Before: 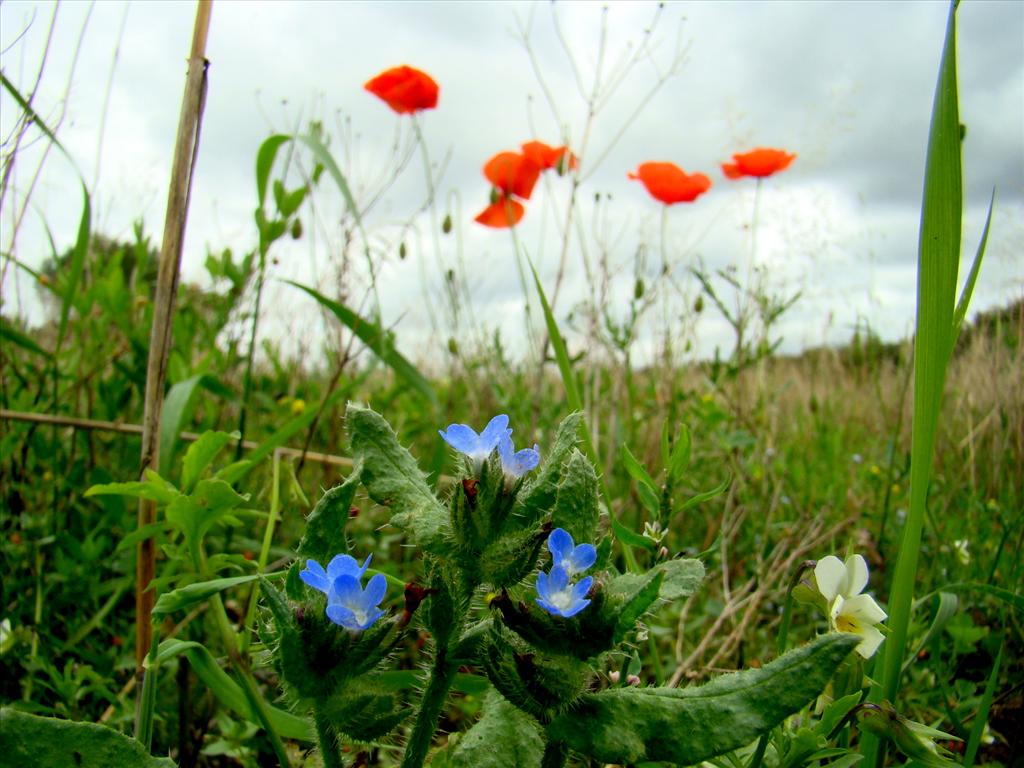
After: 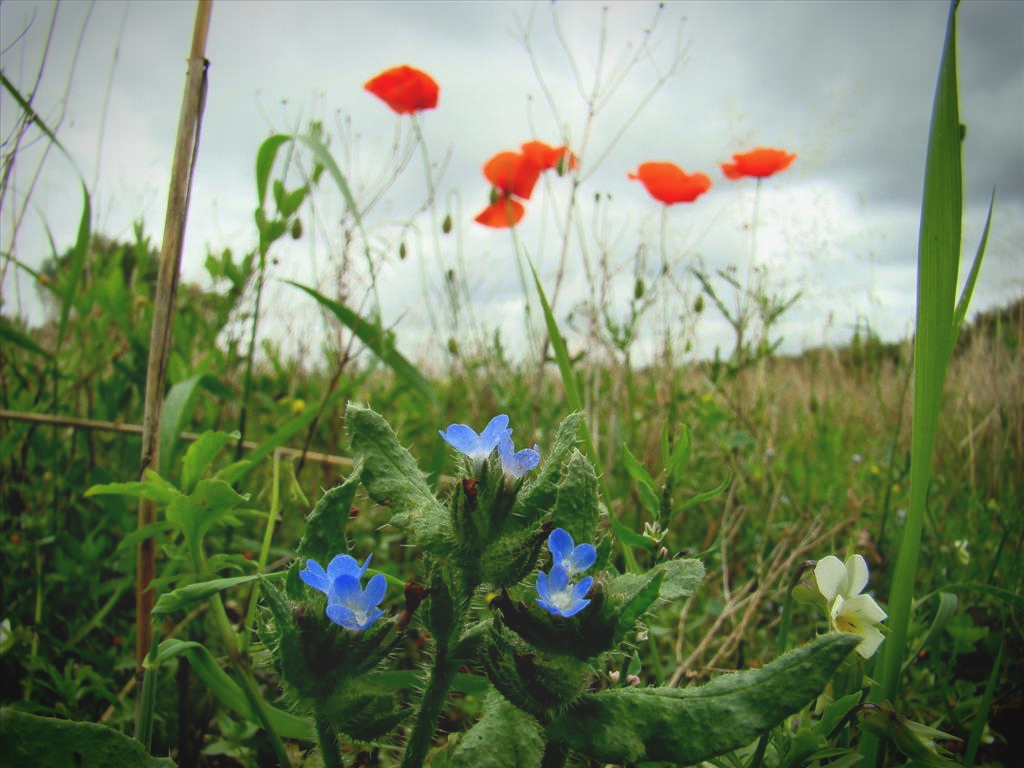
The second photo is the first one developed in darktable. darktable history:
exposure: black level correction -0.015, exposure -0.127 EV, compensate highlight preservation false
vignetting: brightness -0.596, saturation -0.002, automatic ratio true
